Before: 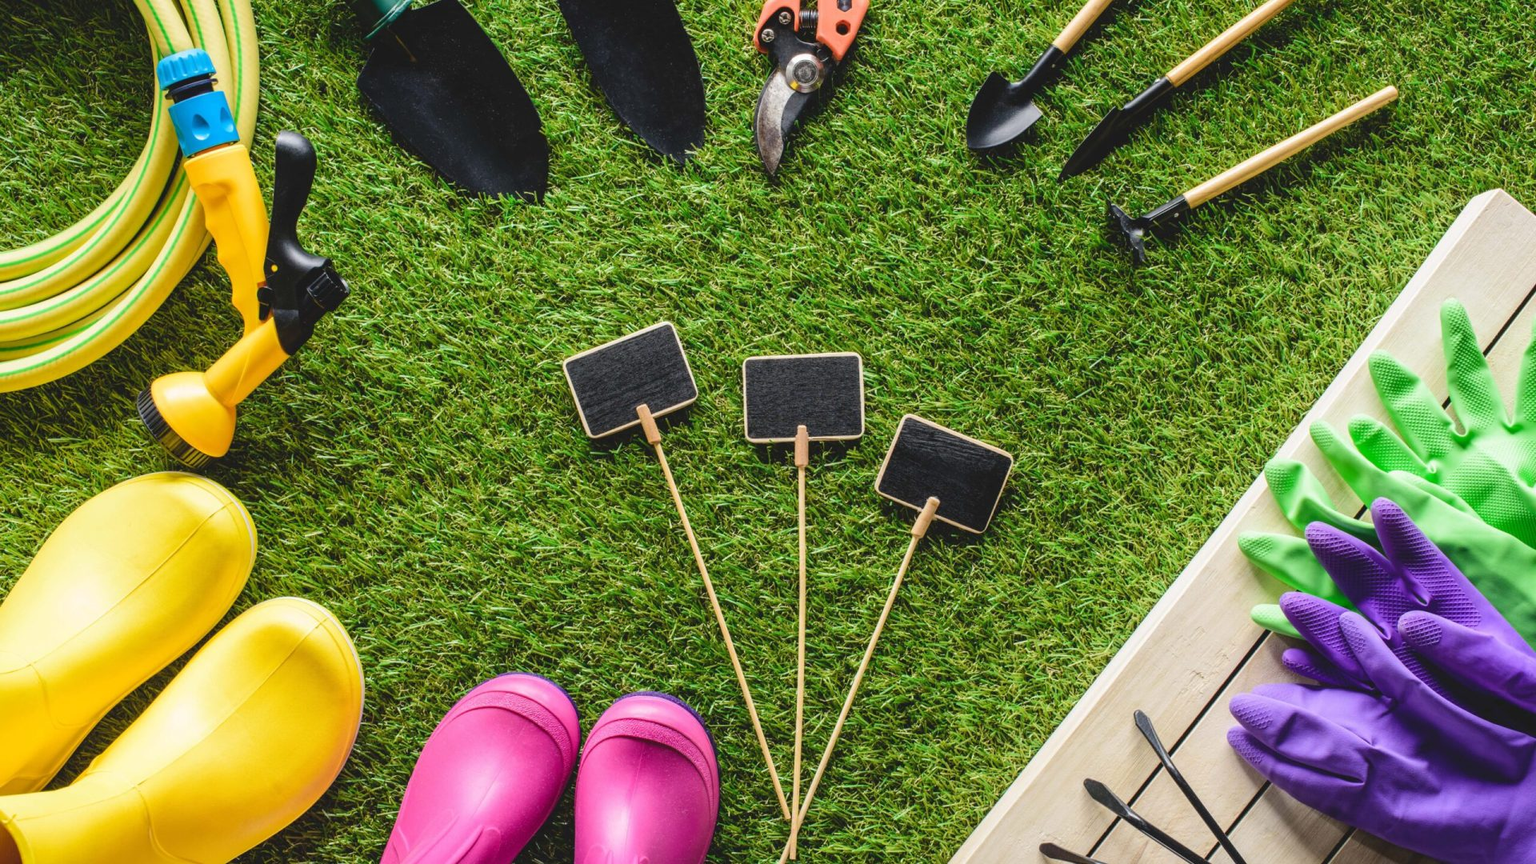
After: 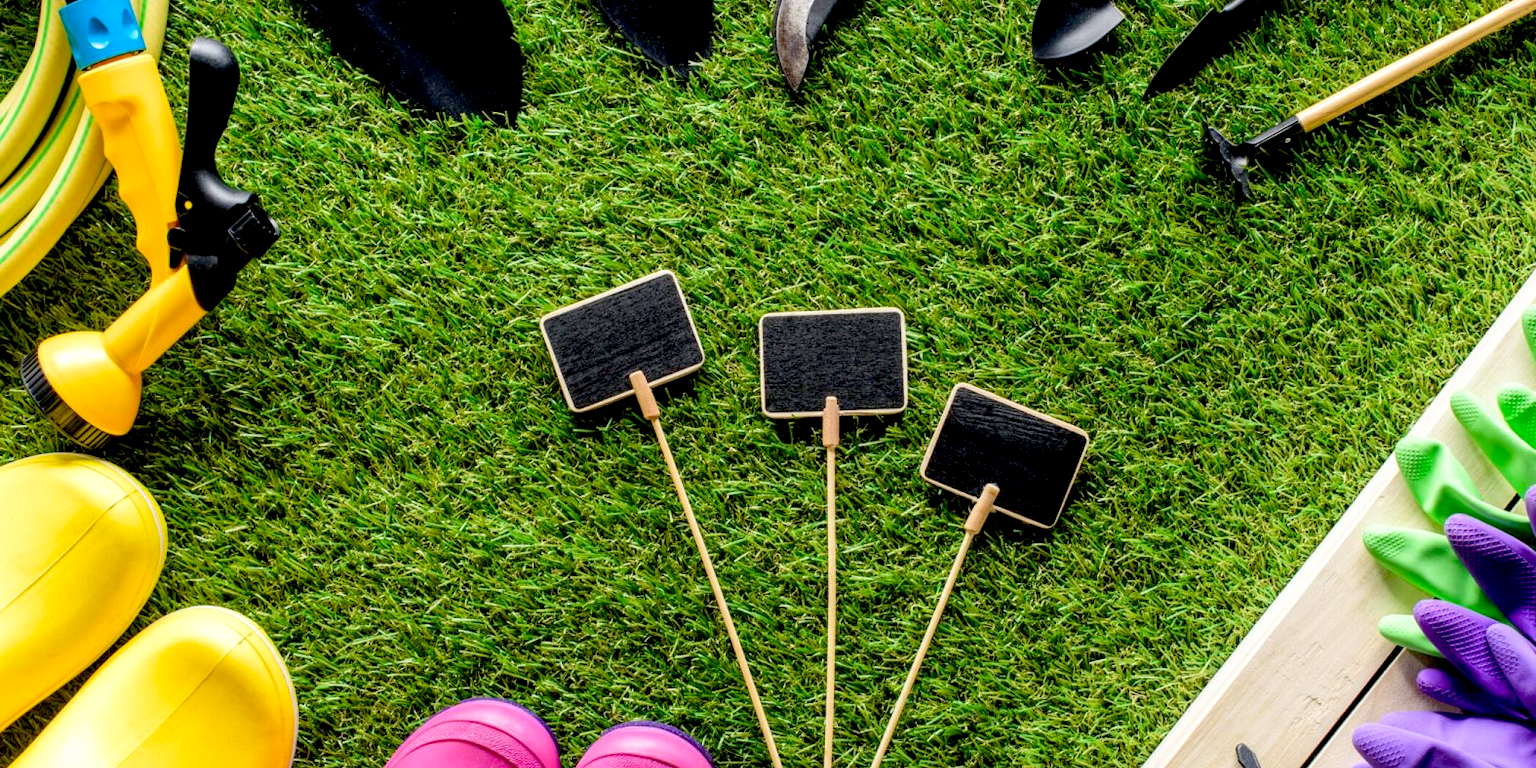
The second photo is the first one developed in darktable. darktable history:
crop: left 7.838%, top 11.61%, right 10.097%, bottom 15.418%
contrast equalizer: octaves 7, y [[0.511, 0.558, 0.631, 0.632, 0.559, 0.512], [0.5 ×6], [0.5 ×6], [0 ×6], [0 ×6]], mix -0.083
exposure: black level correction 0.024, exposure 0.182 EV, compensate highlight preservation false
